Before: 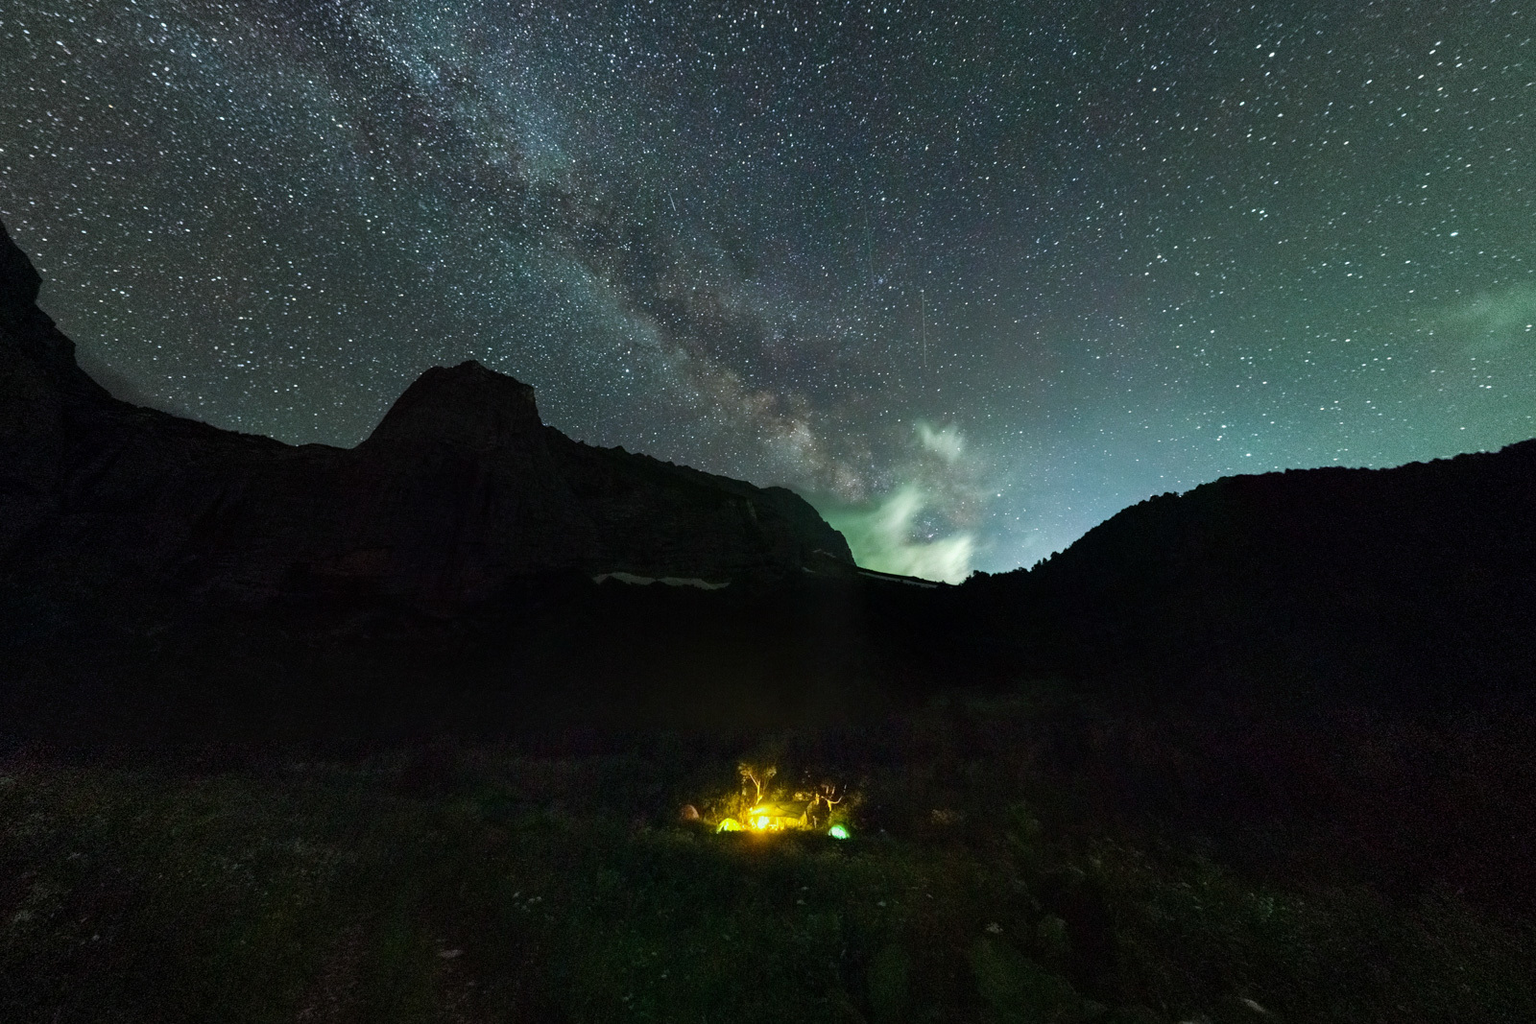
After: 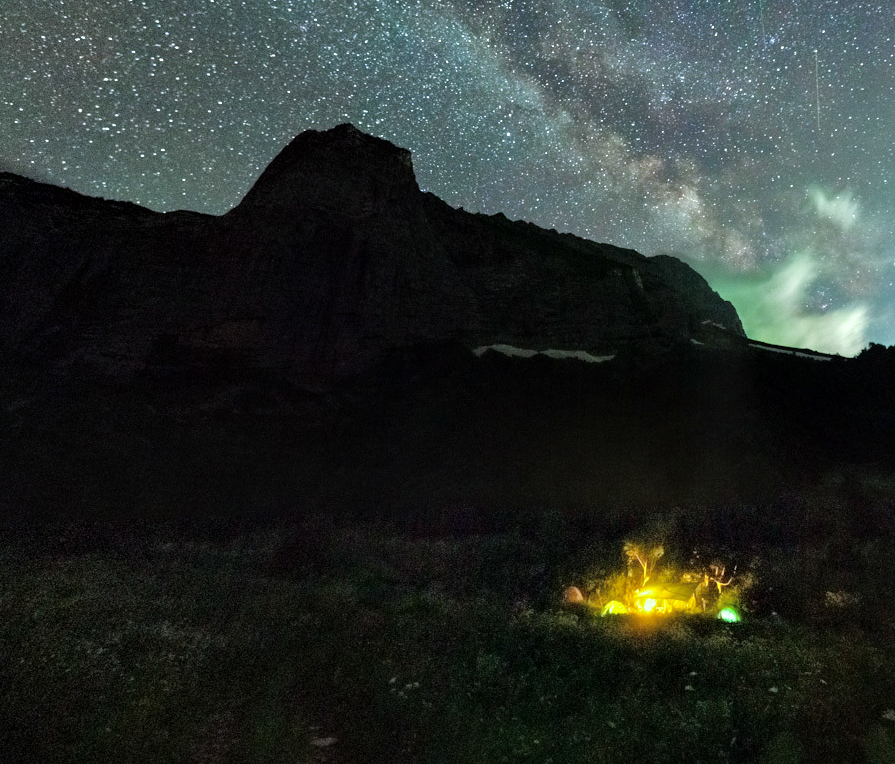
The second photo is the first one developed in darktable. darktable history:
tone equalizer: -7 EV 0.162 EV, -6 EV 0.621 EV, -5 EV 1.14 EV, -4 EV 1.32 EV, -3 EV 1.16 EV, -2 EV 0.6 EV, -1 EV 0.161 EV, mask exposure compensation -0.488 EV
local contrast: mode bilateral grid, contrast 20, coarseness 51, detail 120%, midtone range 0.2
crop: left 9.091%, top 23.66%, right 34.943%, bottom 4.675%
contrast equalizer: y [[0.513, 0.565, 0.608, 0.562, 0.512, 0.5], [0.5 ×6], [0.5, 0.5, 0.5, 0.528, 0.598, 0.658], [0 ×6], [0 ×6]], mix 0.188
shadows and highlights: shadows 25.67, white point adjustment -3.16, highlights -29.78
